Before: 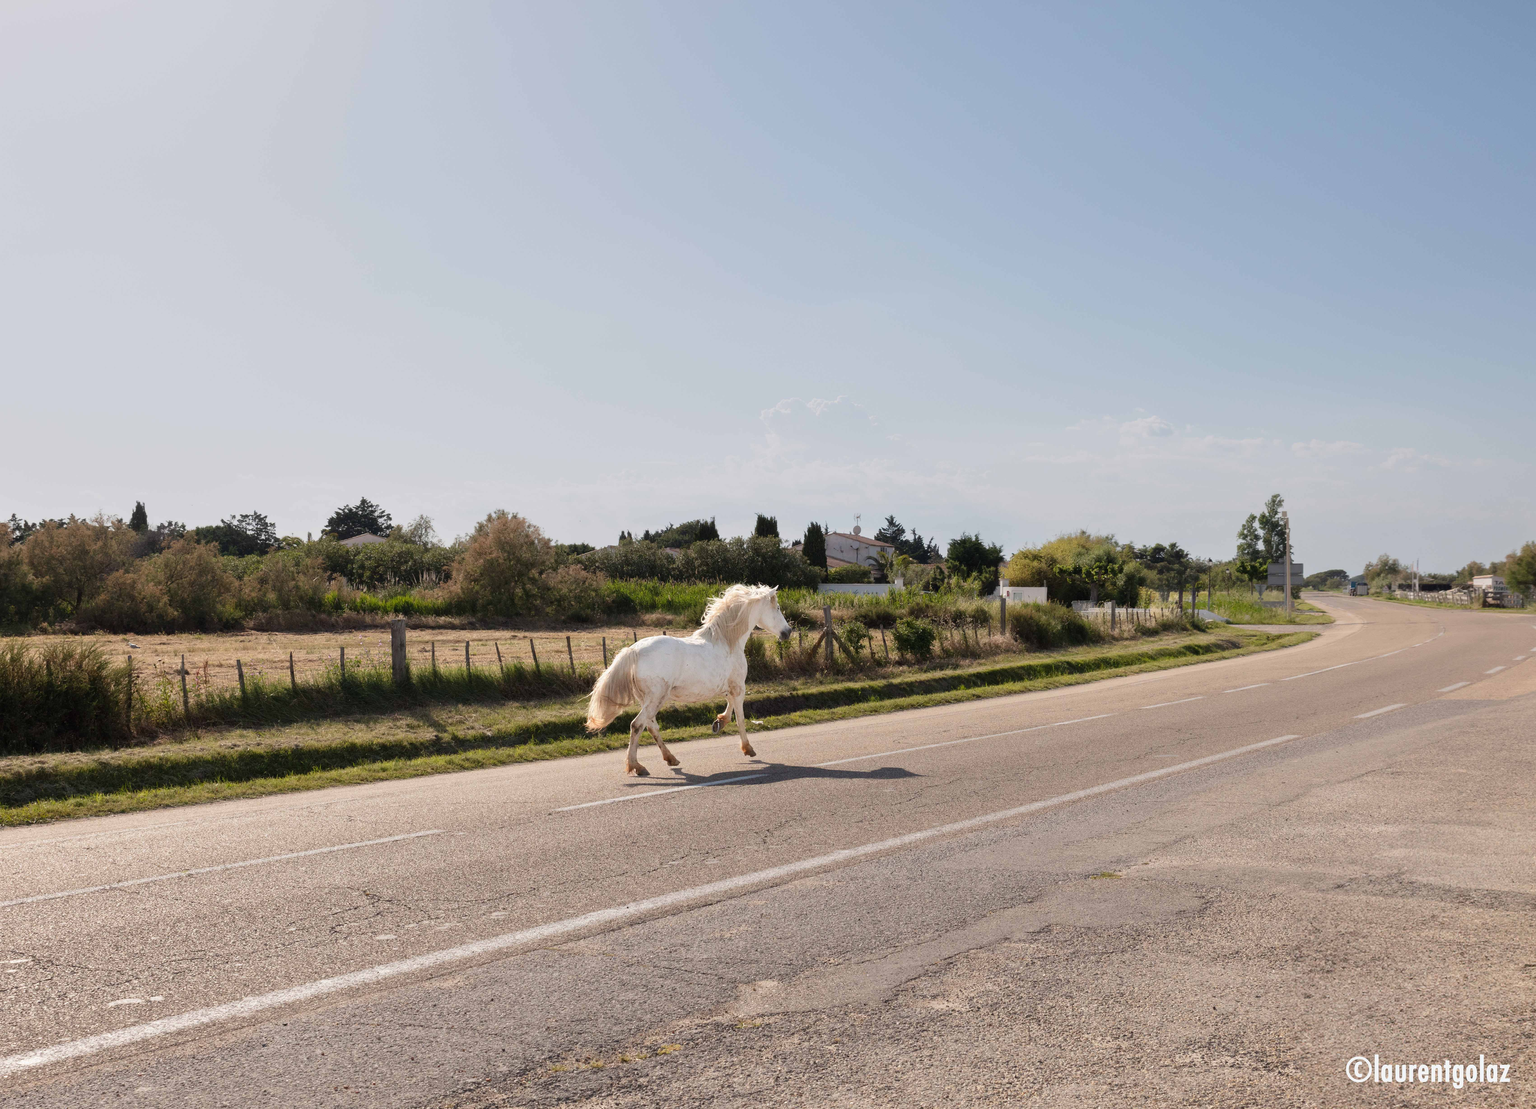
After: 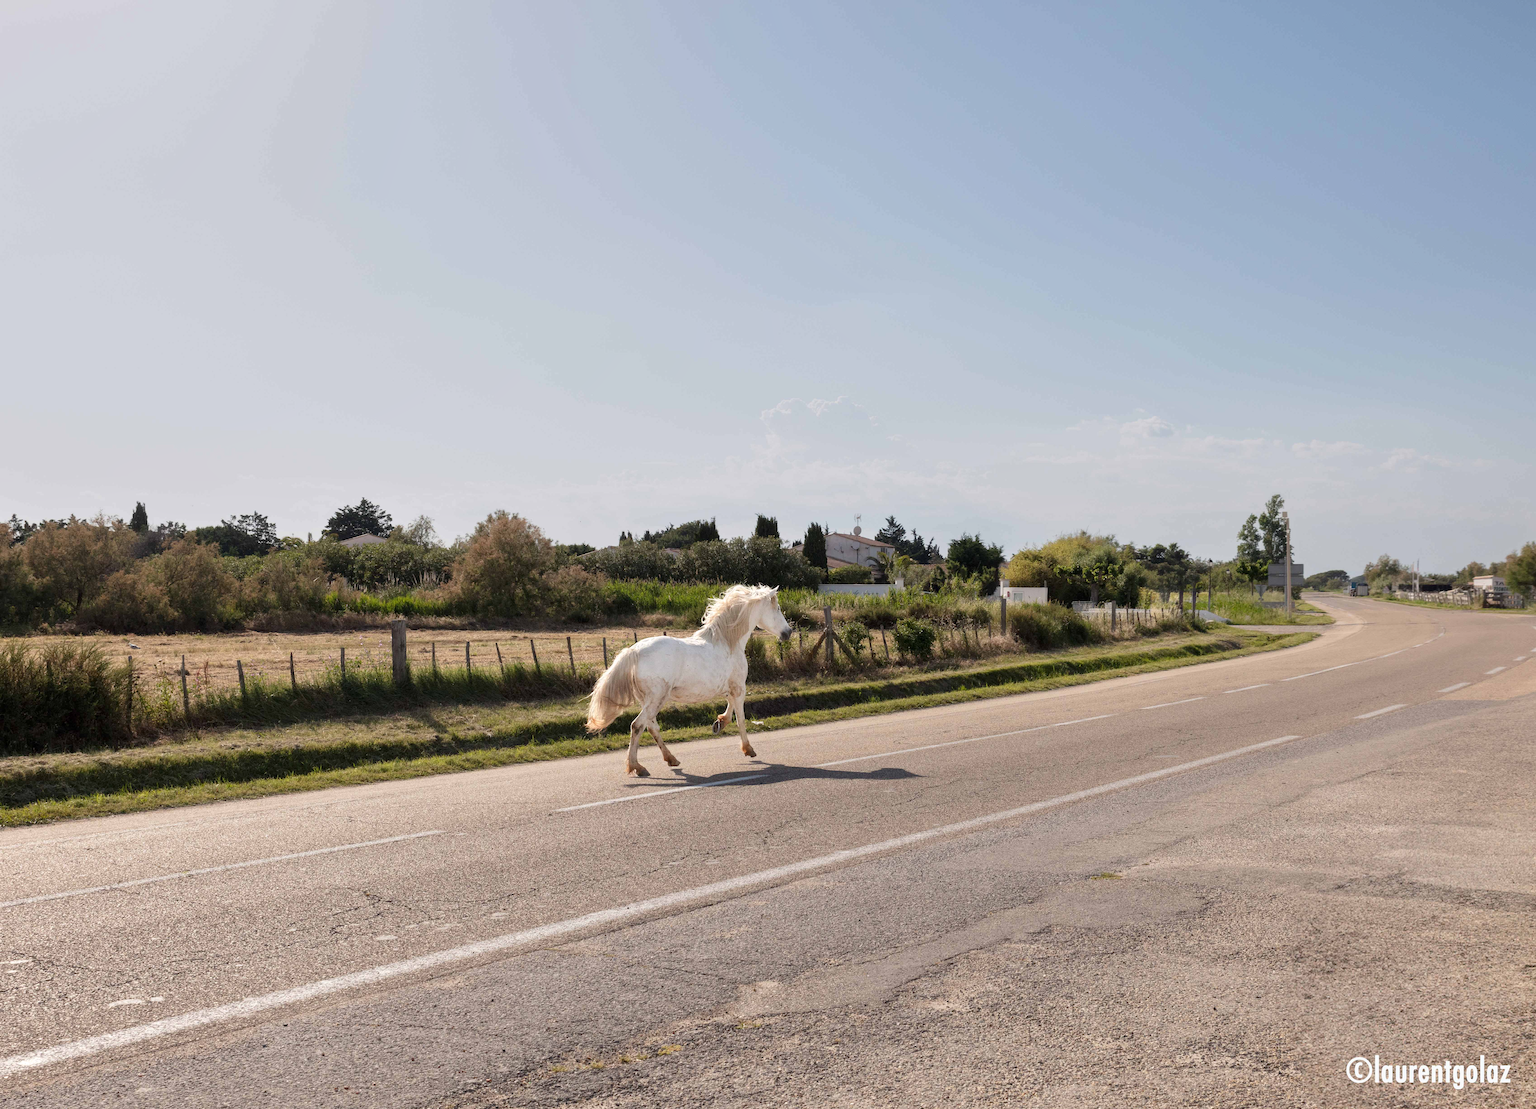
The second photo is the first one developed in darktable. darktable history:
local contrast: highlights 103%, shadows 98%, detail 119%, midtone range 0.2
tone equalizer: on, module defaults
